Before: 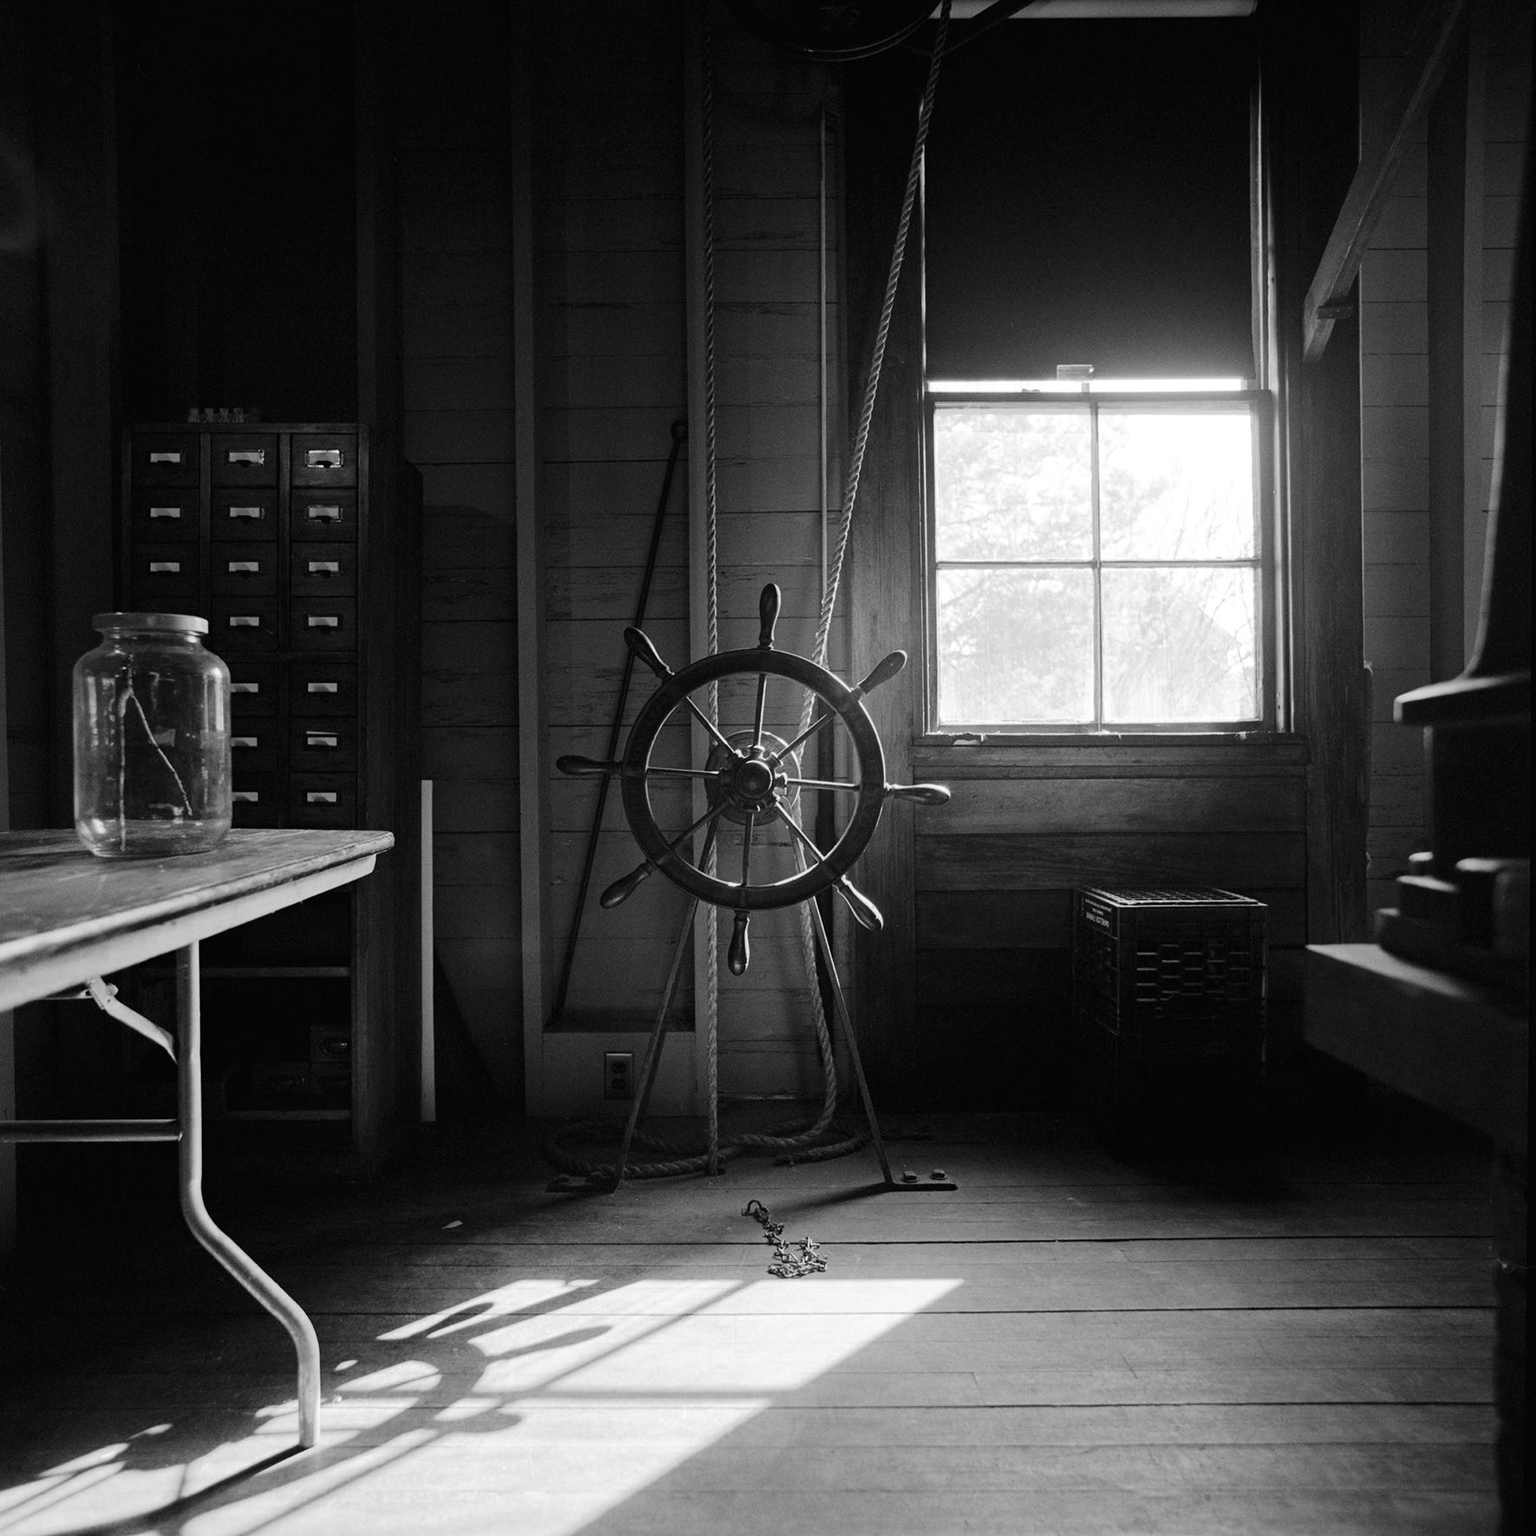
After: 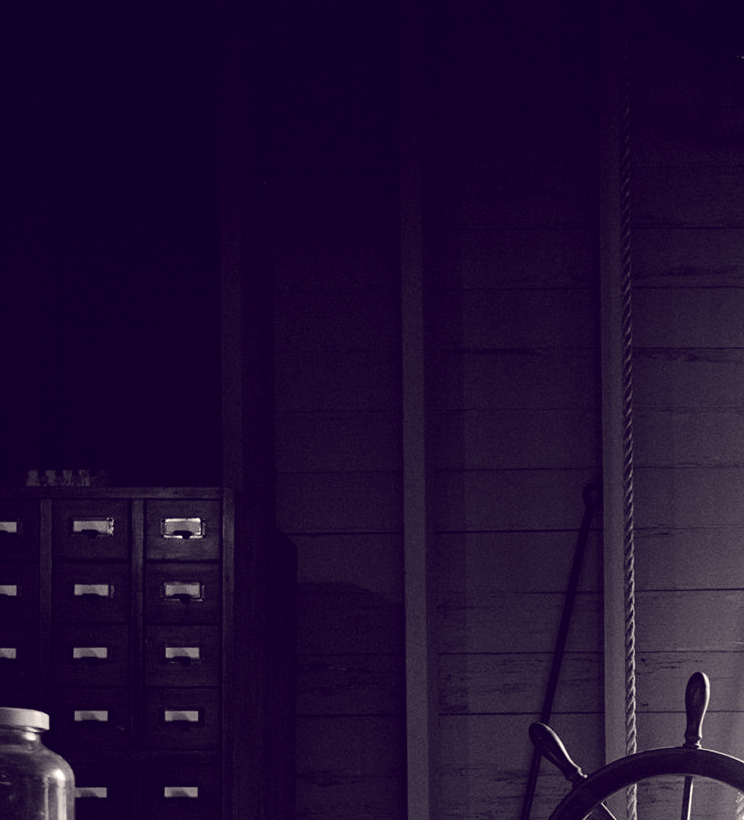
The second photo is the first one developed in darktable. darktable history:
crop and rotate: left 10.817%, top 0.062%, right 47.194%, bottom 53.626%
color balance: lift [1.001, 0.997, 0.99, 1.01], gamma [1.007, 1, 0.975, 1.025], gain [1, 1.065, 1.052, 0.935], contrast 13.25%
